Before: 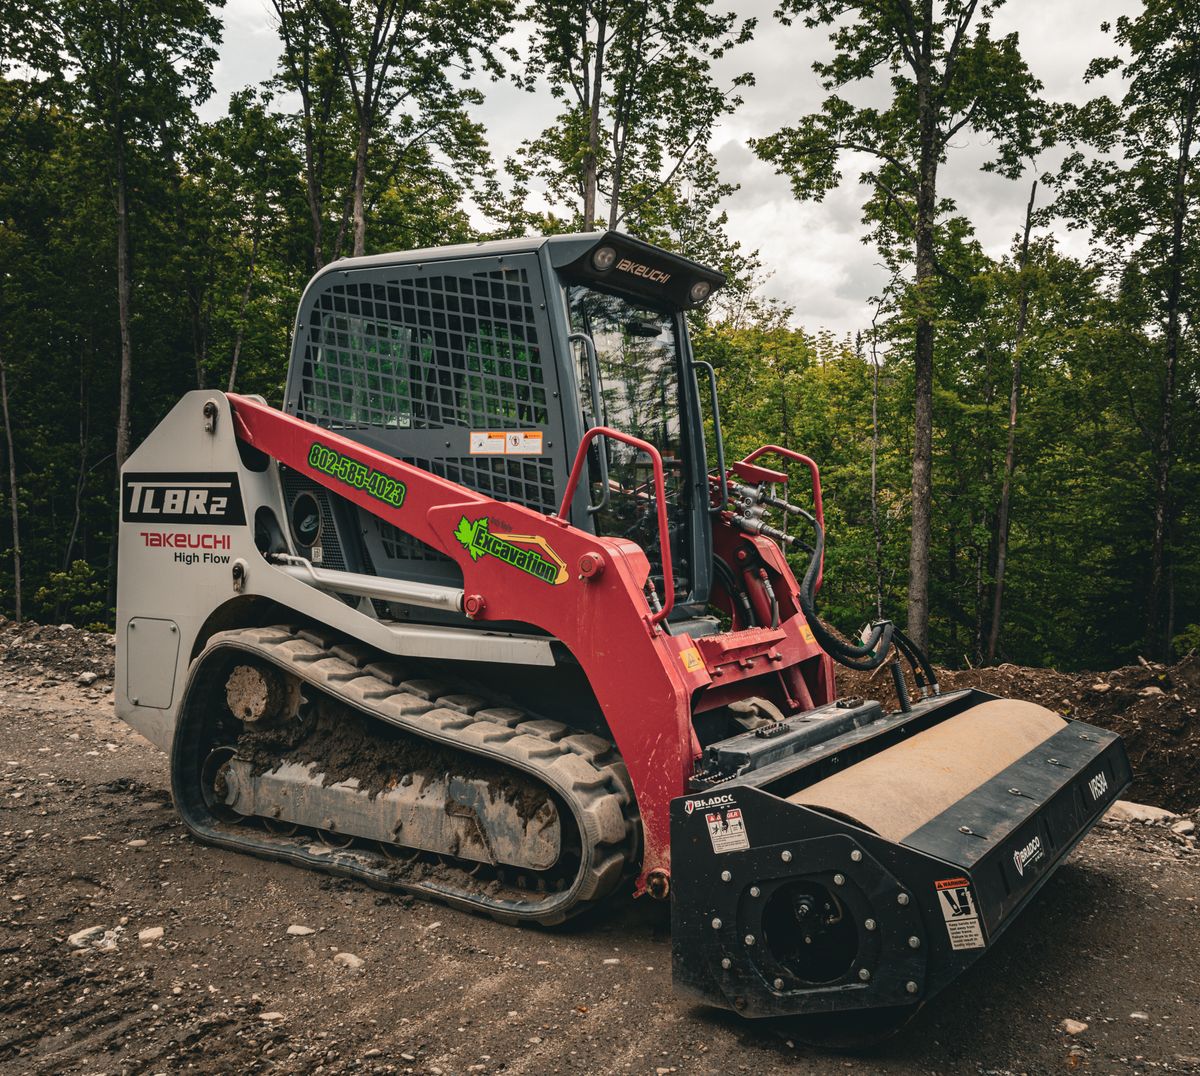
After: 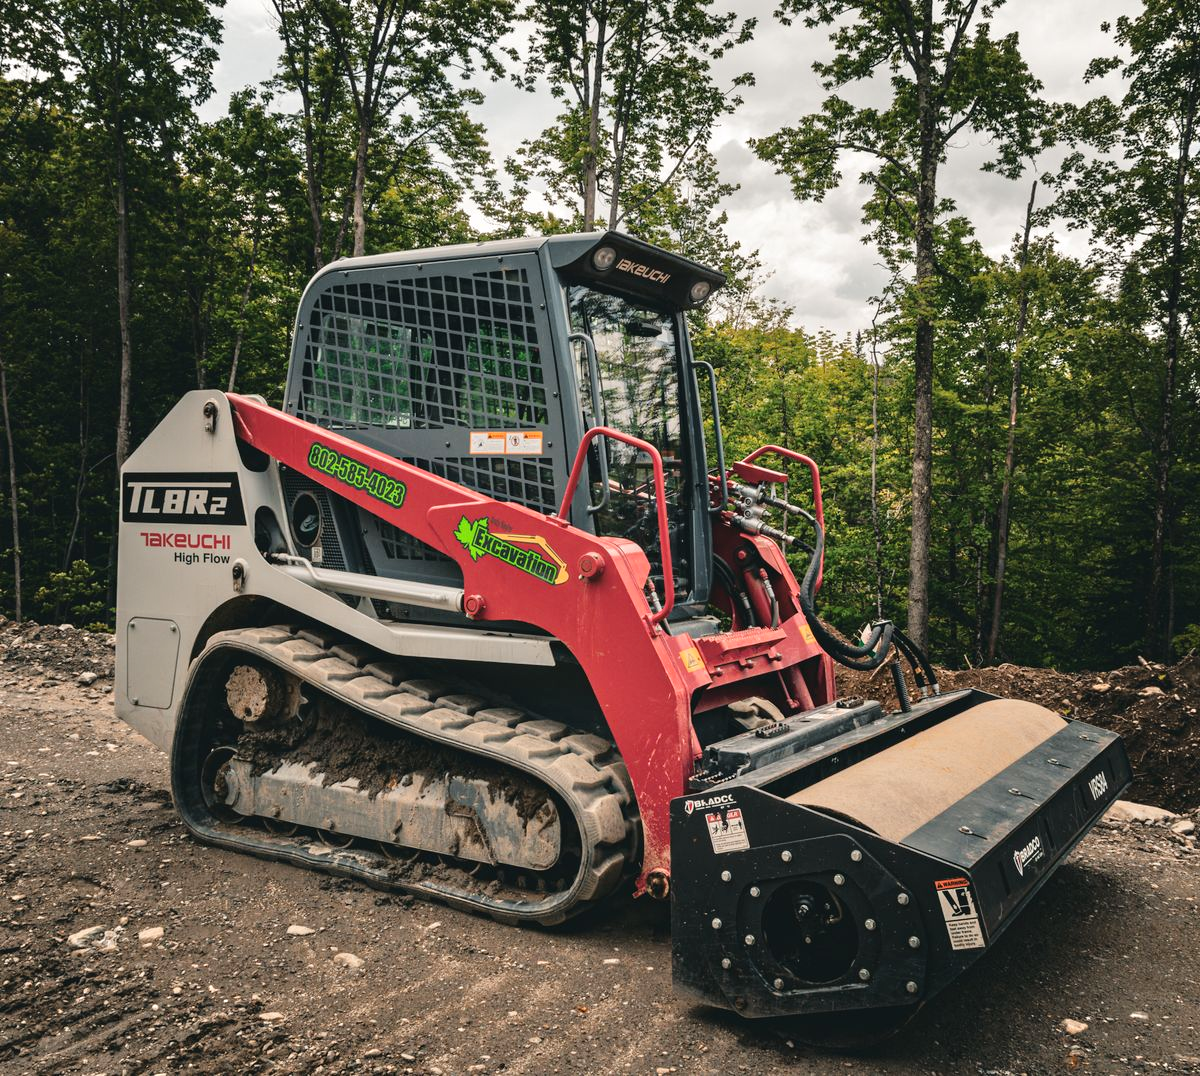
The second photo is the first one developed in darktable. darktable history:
tone equalizer: -8 EV 0.022 EV, -7 EV -0.02 EV, -6 EV 0.034 EV, -5 EV 0.033 EV, -4 EV 0.309 EV, -3 EV 0.643 EV, -2 EV 0.59 EV, -1 EV 0.2 EV, +0 EV 0.046 EV
